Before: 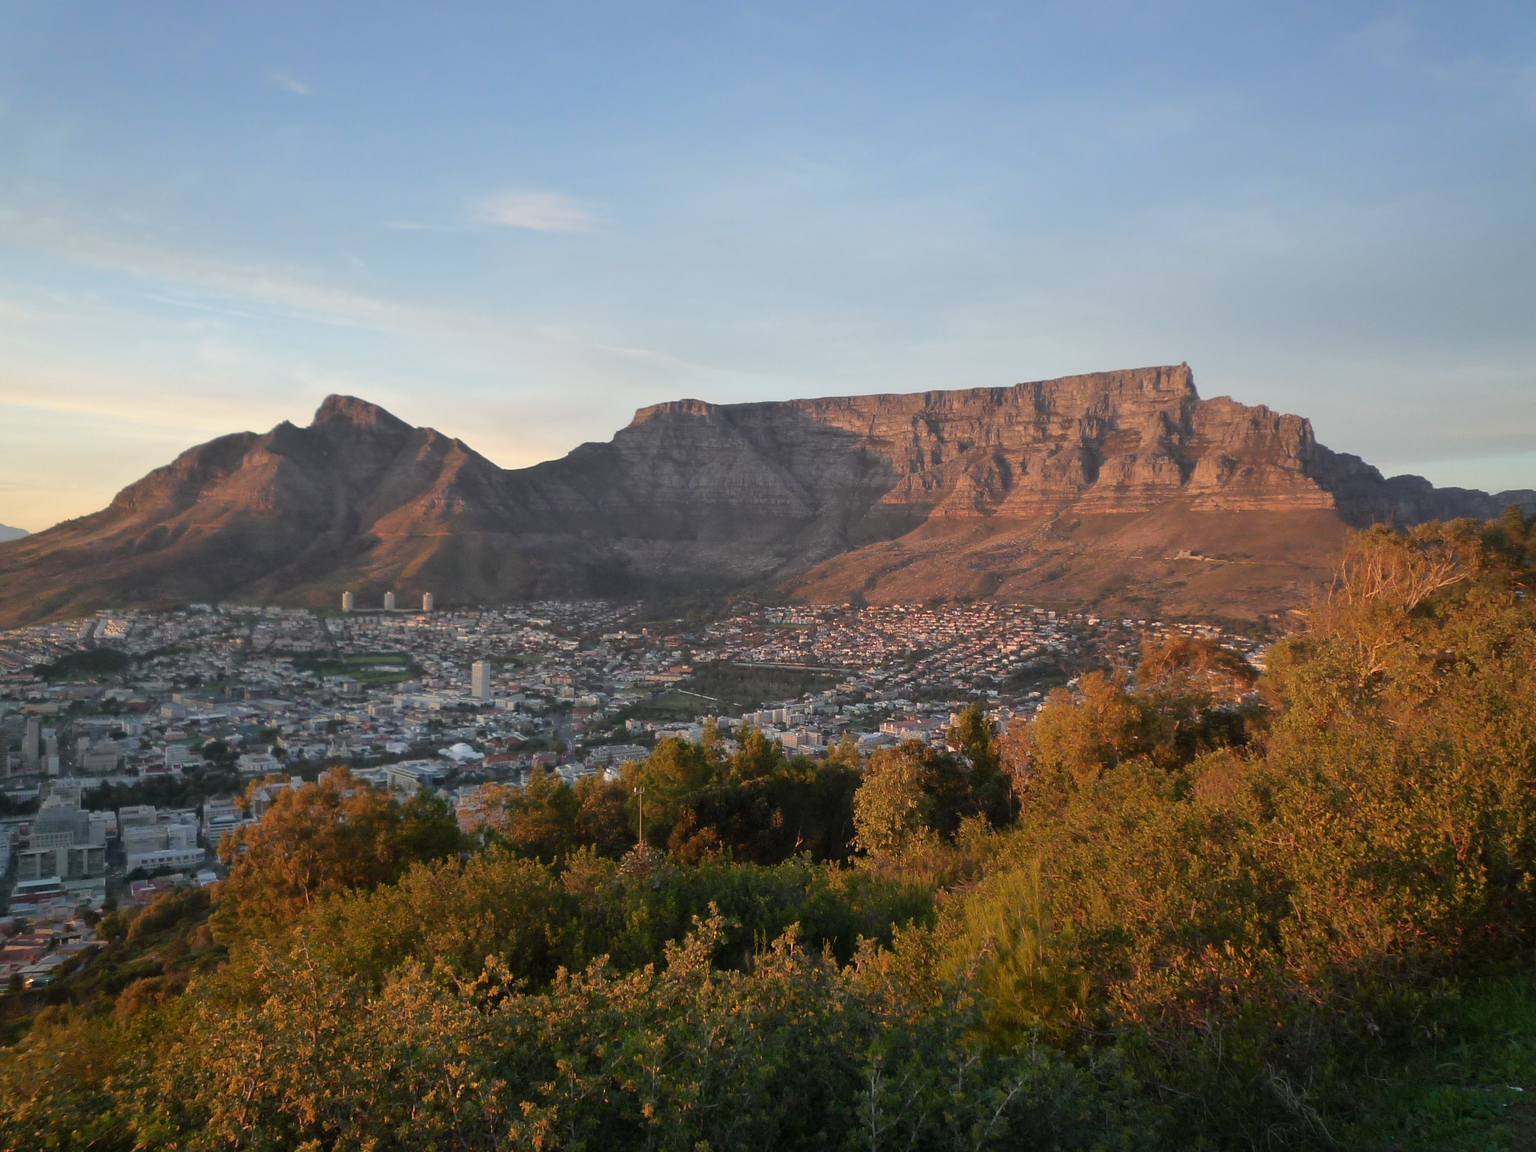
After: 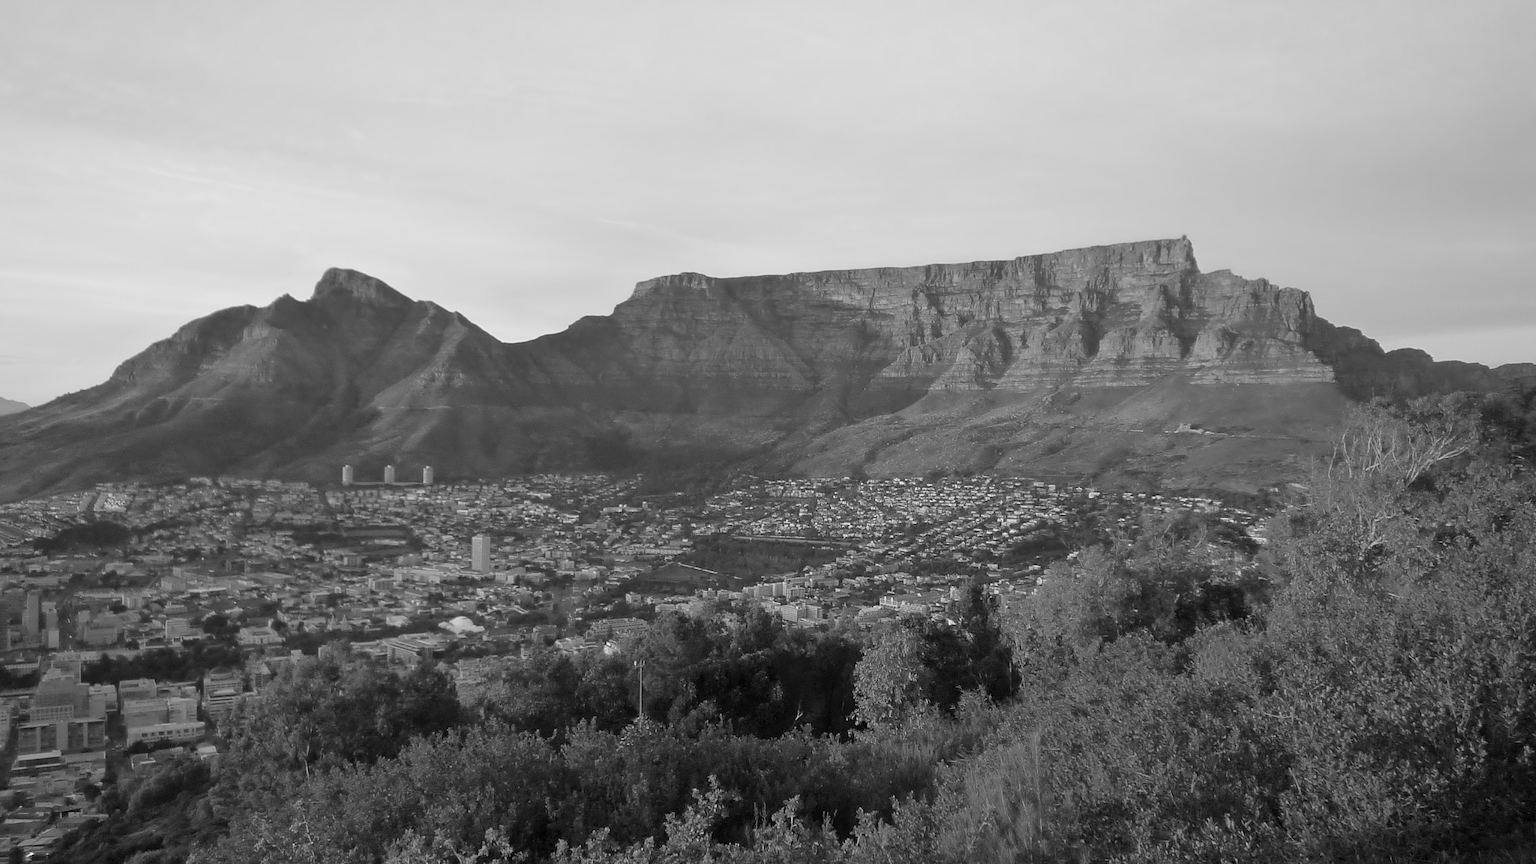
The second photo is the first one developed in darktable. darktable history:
crop: top 11.035%, bottom 13.903%
contrast equalizer: octaves 7, y [[0.5 ×4, 0.525, 0.667], [0.5 ×6], [0.5 ×6], [0 ×4, 0.042, 0], [0, 0, 0.004, 0.1, 0.191, 0.131]]
color zones: curves: ch0 [(0, 0.613) (0.01, 0.613) (0.245, 0.448) (0.498, 0.529) (0.642, 0.665) (0.879, 0.777) (0.99, 0.613)]; ch1 [(0, 0) (0.143, 0) (0.286, 0) (0.429, 0) (0.571, 0) (0.714, 0) (0.857, 0)]
levels: black 0.028%, levels [0.018, 0.493, 1]
